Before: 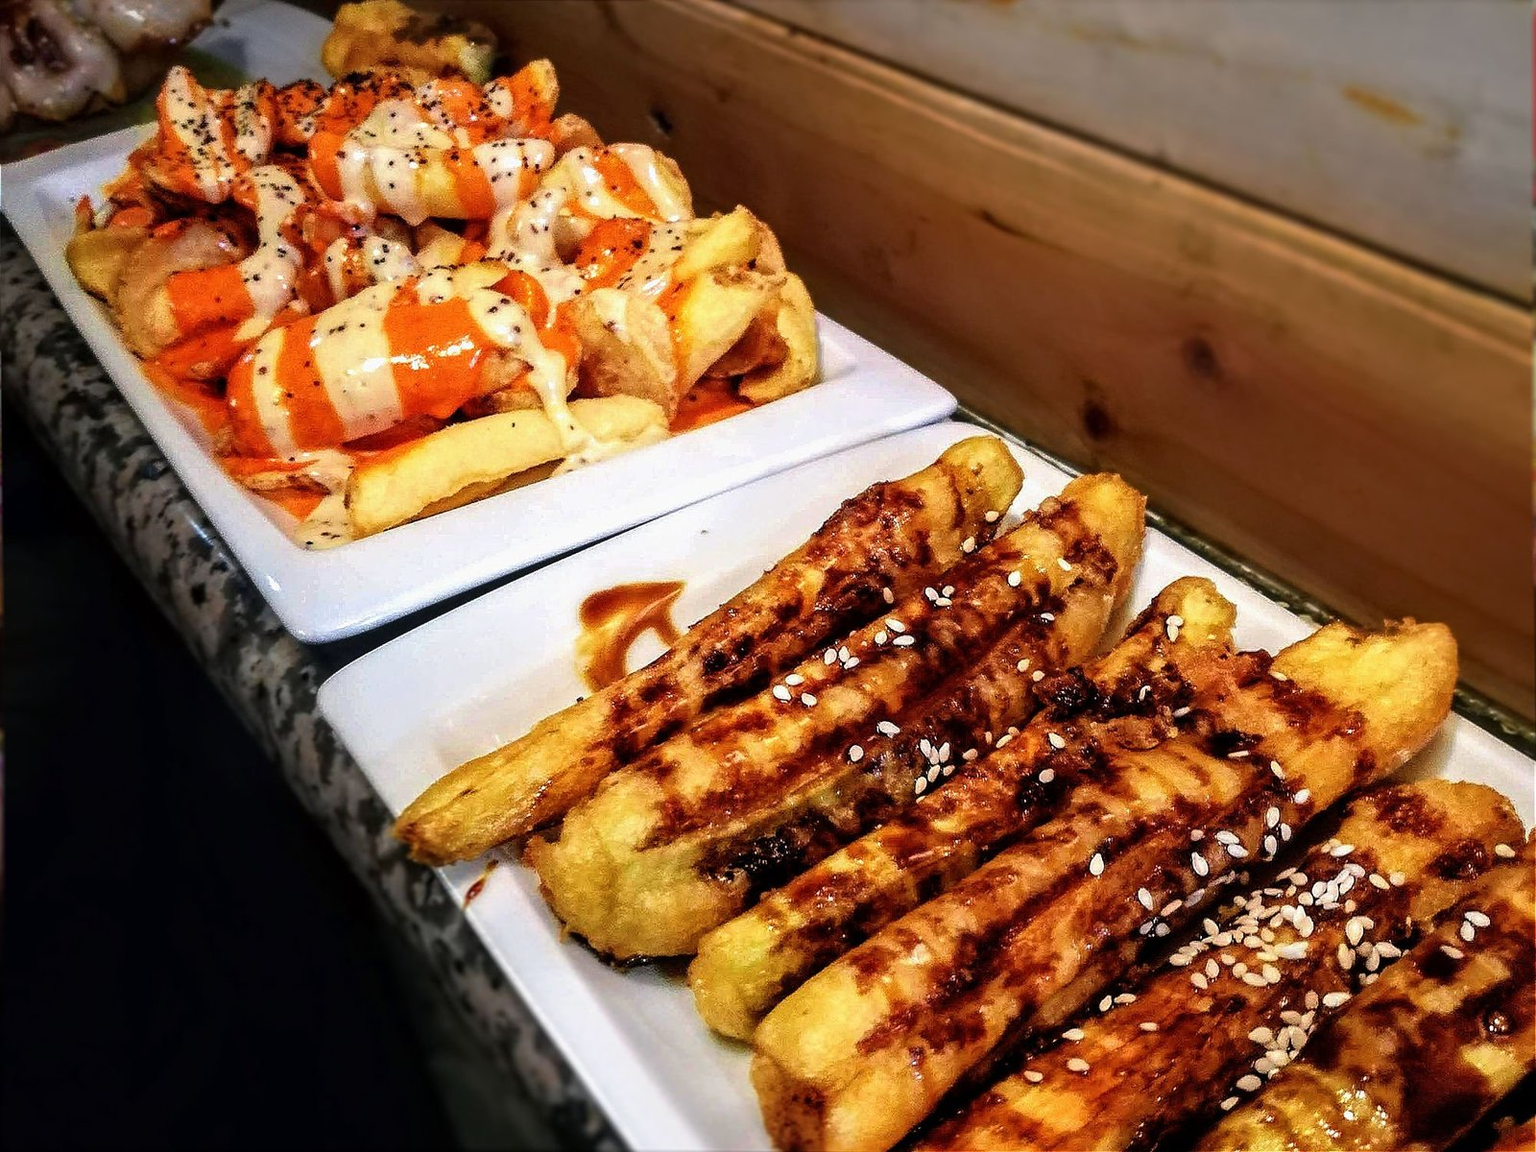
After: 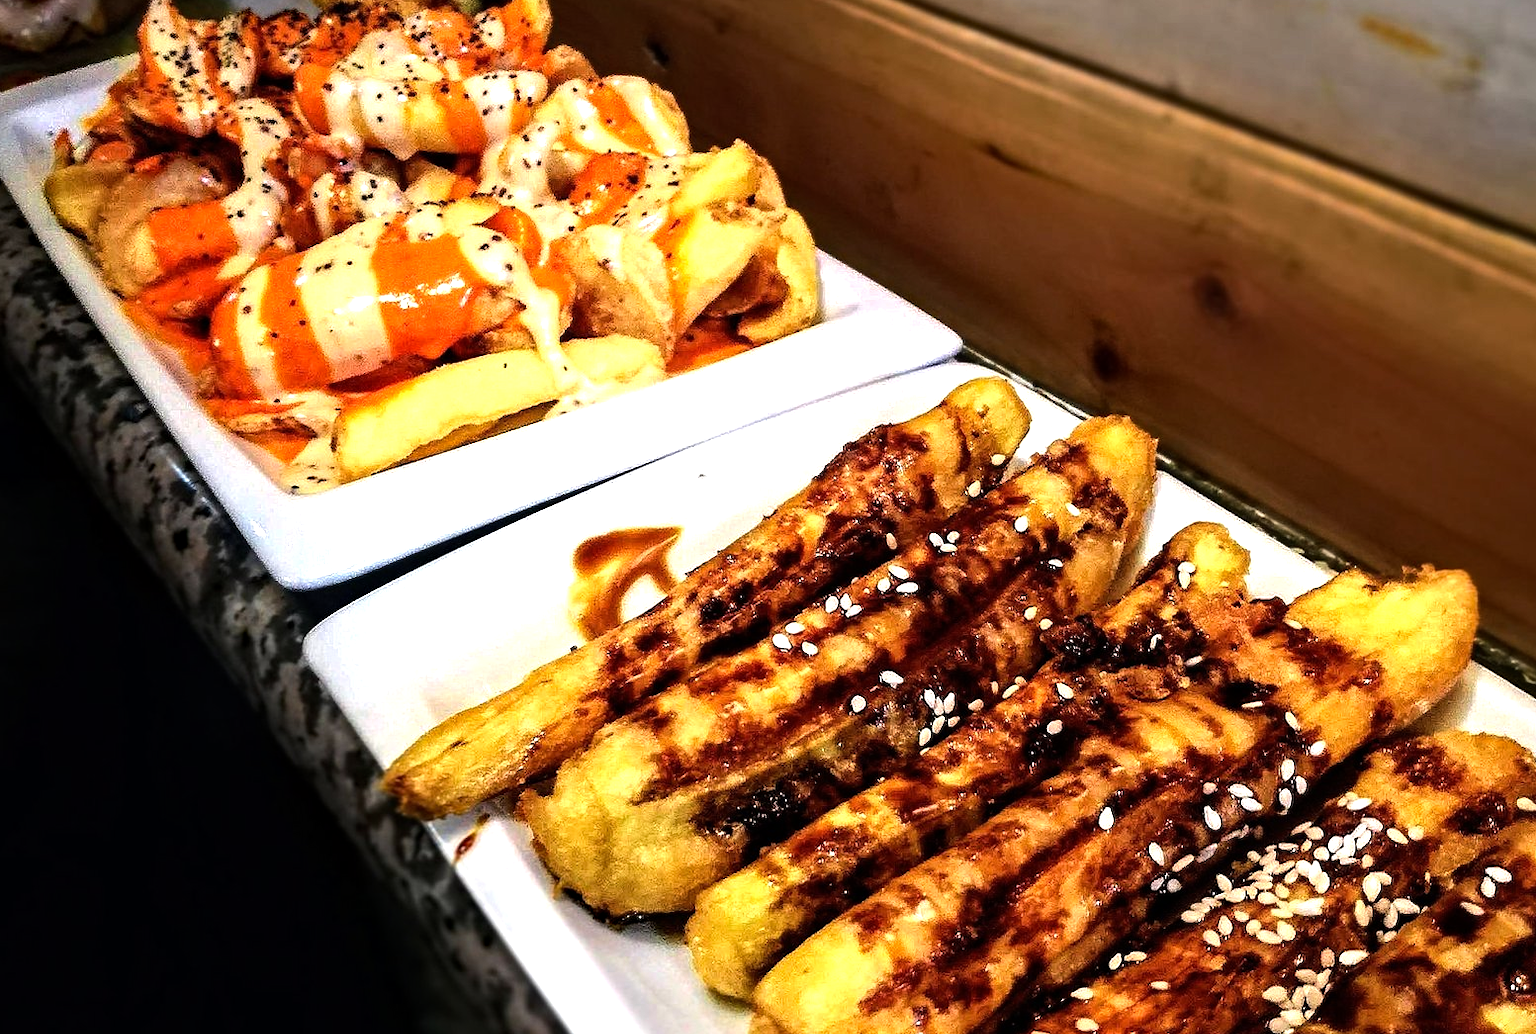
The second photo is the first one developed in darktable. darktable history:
crop: left 1.507%, top 6.147%, right 1.379%, bottom 6.637%
tone equalizer: -8 EV -0.75 EV, -7 EV -0.7 EV, -6 EV -0.6 EV, -5 EV -0.4 EV, -3 EV 0.4 EV, -2 EV 0.6 EV, -1 EV 0.7 EV, +0 EV 0.75 EV, edges refinement/feathering 500, mask exposure compensation -1.57 EV, preserve details no
haze removal: compatibility mode true, adaptive false
